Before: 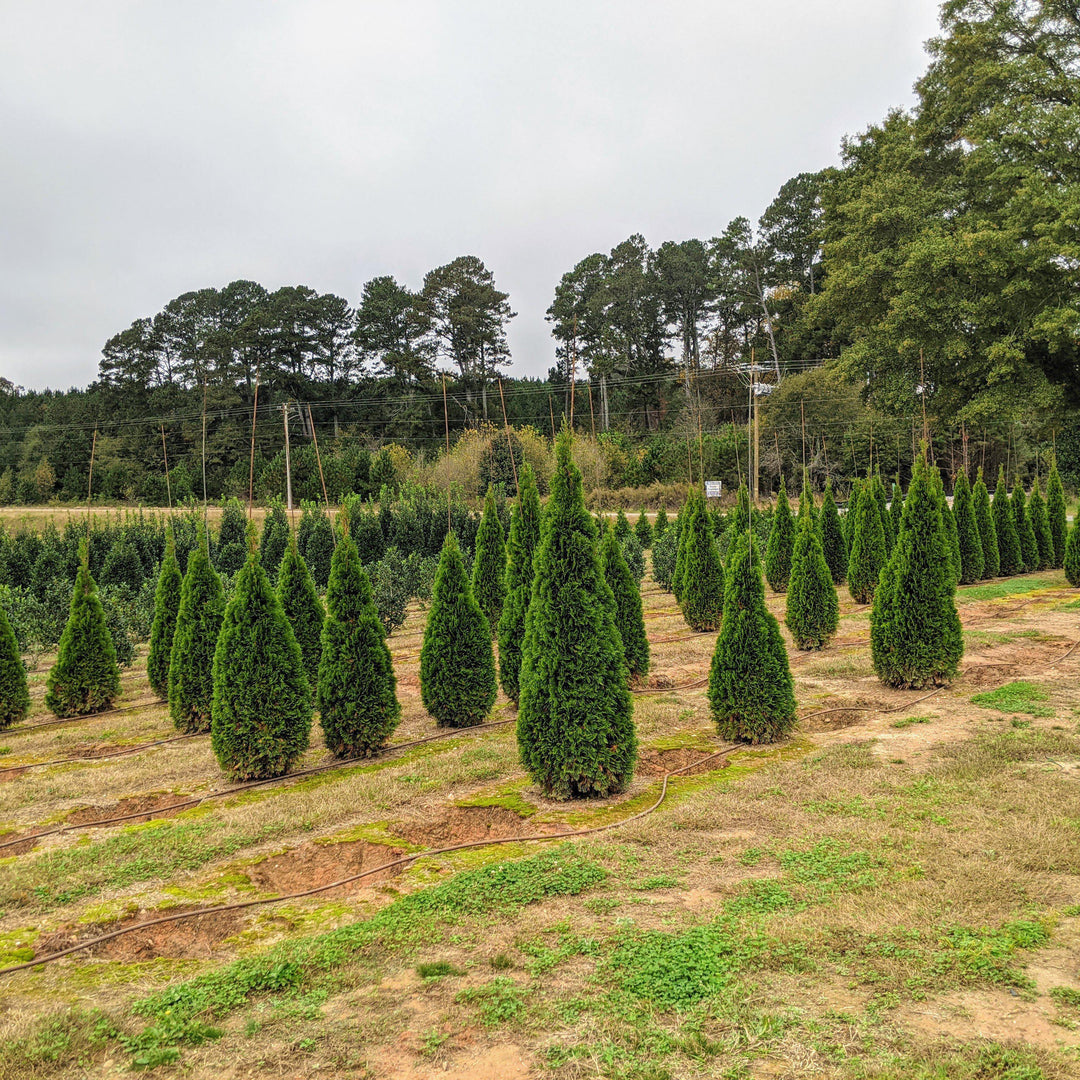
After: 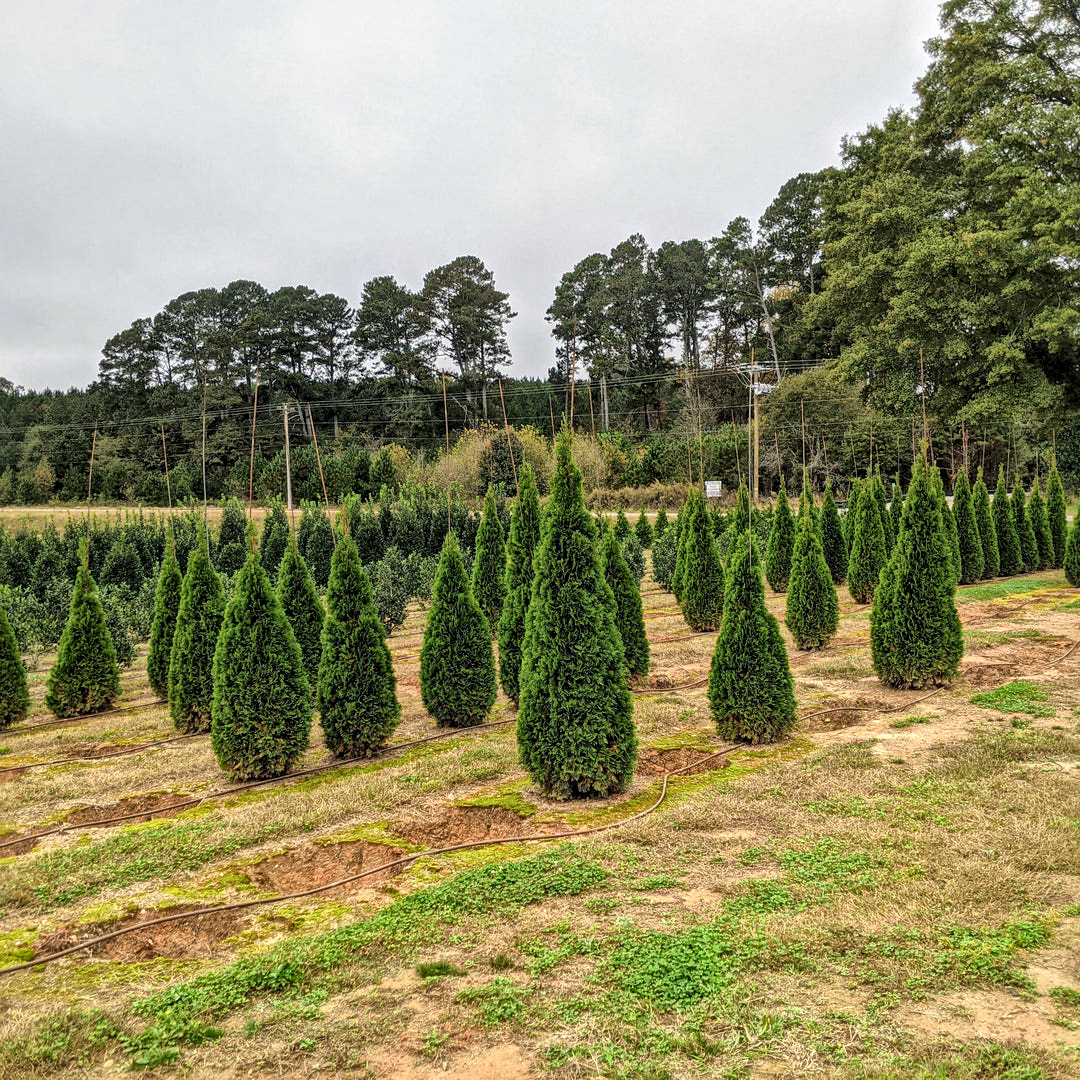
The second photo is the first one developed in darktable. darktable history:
local contrast: mode bilateral grid, contrast 20, coarseness 19, detail 164%, midtone range 0.2
